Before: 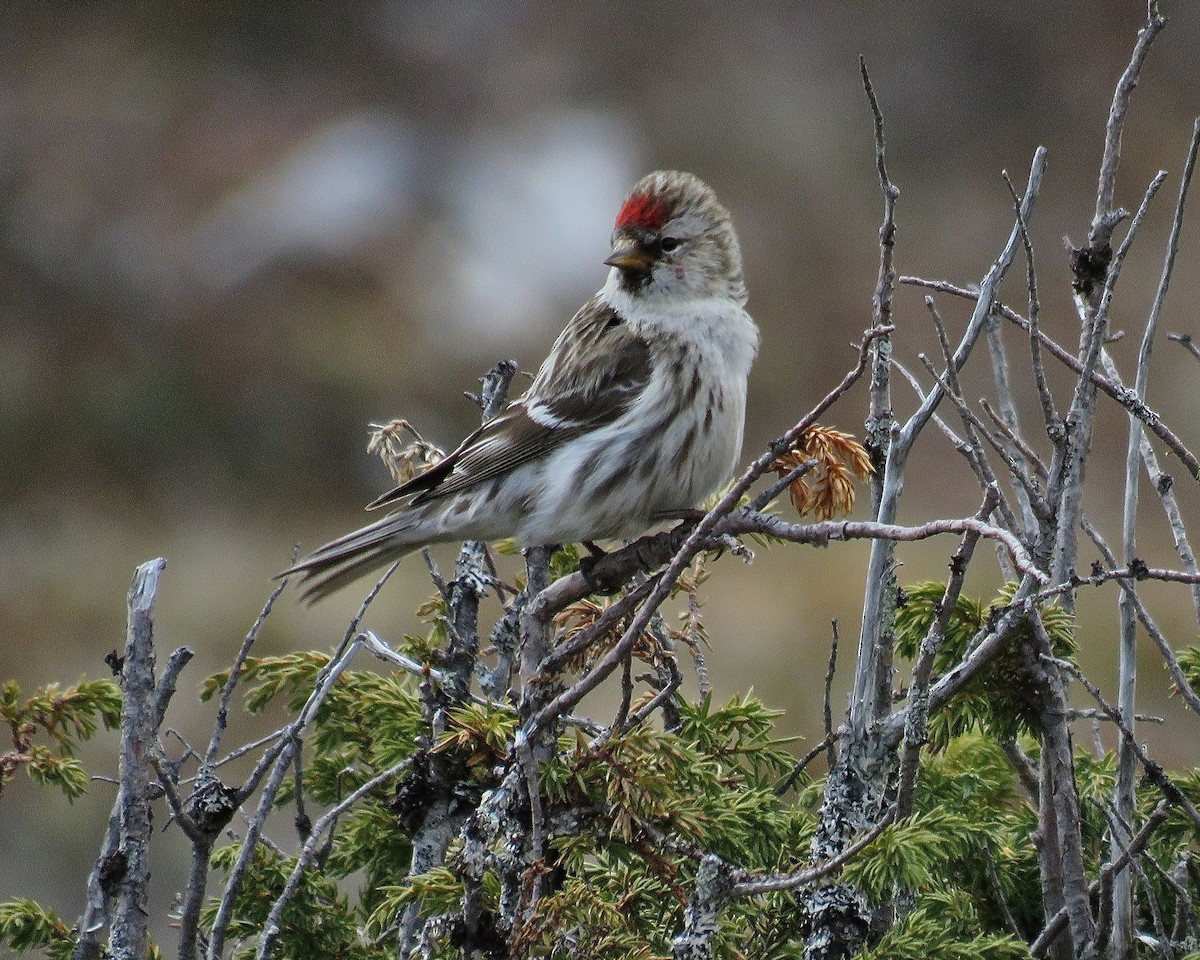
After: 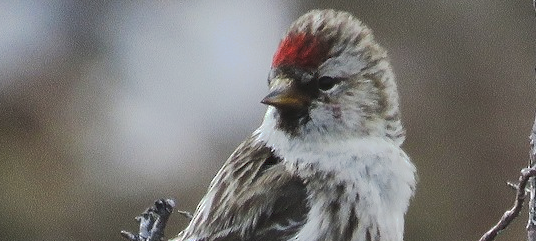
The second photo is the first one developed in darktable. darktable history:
tone equalizer: -8 EV -0.417 EV, -7 EV -0.389 EV, -6 EV -0.333 EV, -5 EV -0.222 EV, -3 EV 0.222 EV, -2 EV 0.333 EV, -1 EV 0.389 EV, +0 EV 0.417 EV, edges refinement/feathering 500, mask exposure compensation -1.57 EV, preserve details no
tone curve: curves: ch0 [(0, 0) (0.003, 0.08) (0.011, 0.088) (0.025, 0.104) (0.044, 0.122) (0.069, 0.141) (0.1, 0.161) (0.136, 0.181) (0.177, 0.209) (0.224, 0.246) (0.277, 0.293) (0.335, 0.343) (0.399, 0.399) (0.468, 0.464) (0.543, 0.54) (0.623, 0.616) (0.709, 0.694) (0.801, 0.757) (0.898, 0.821) (1, 1)], preserve colors none
crop: left 28.64%, top 16.832%, right 26.637%, bottom 58.055%
